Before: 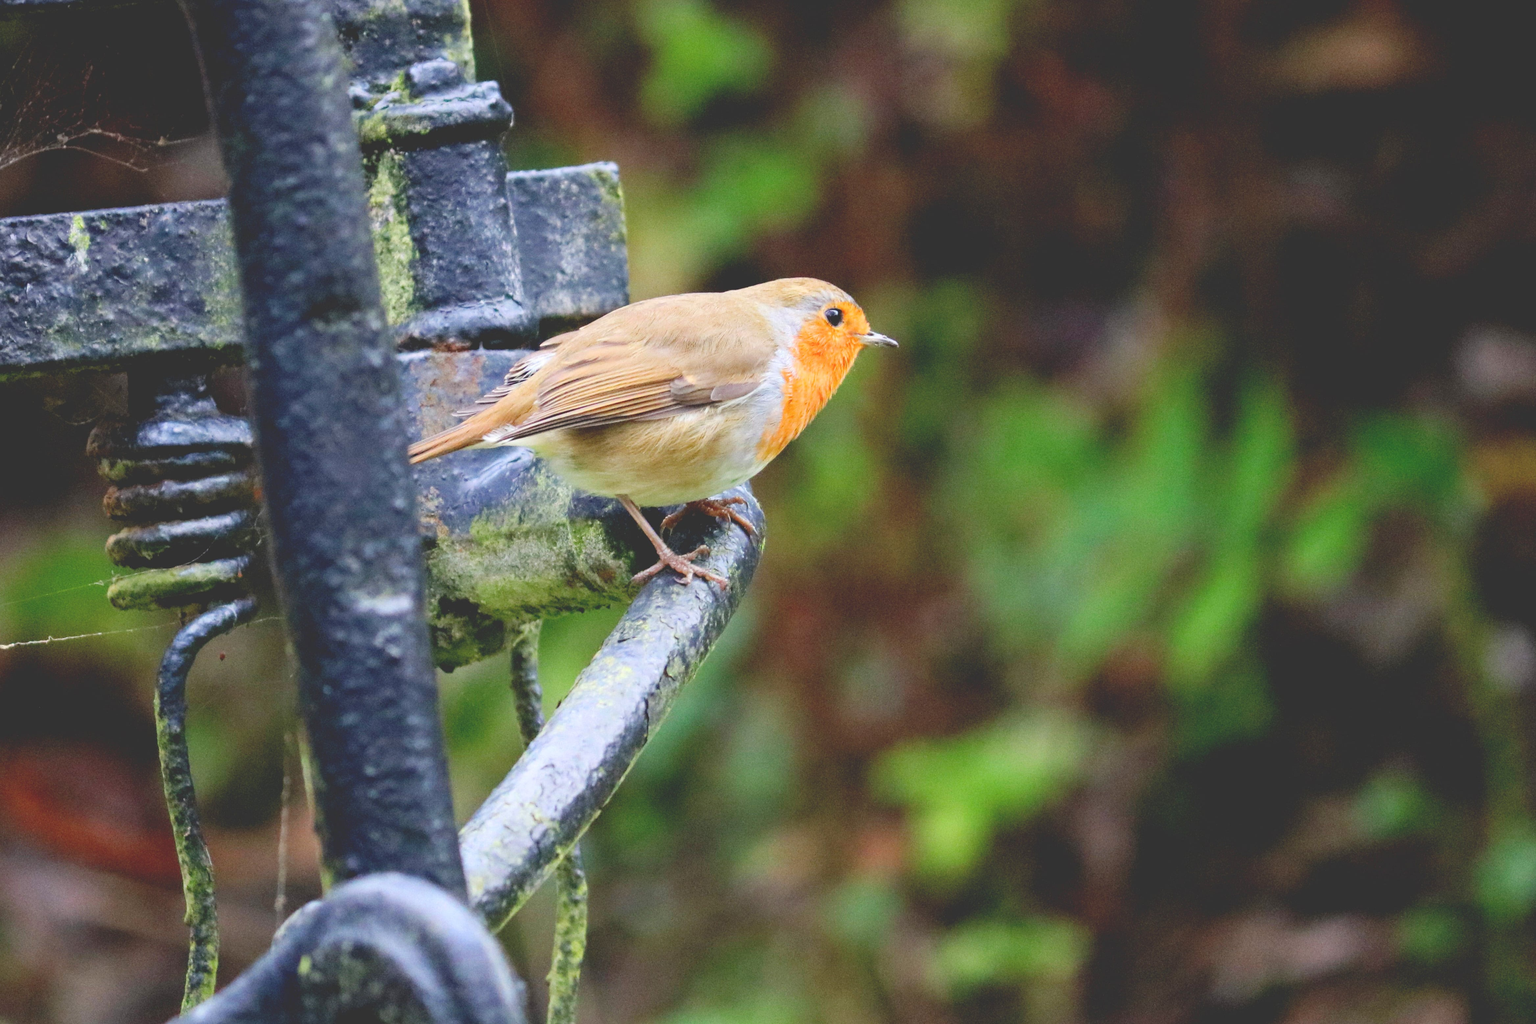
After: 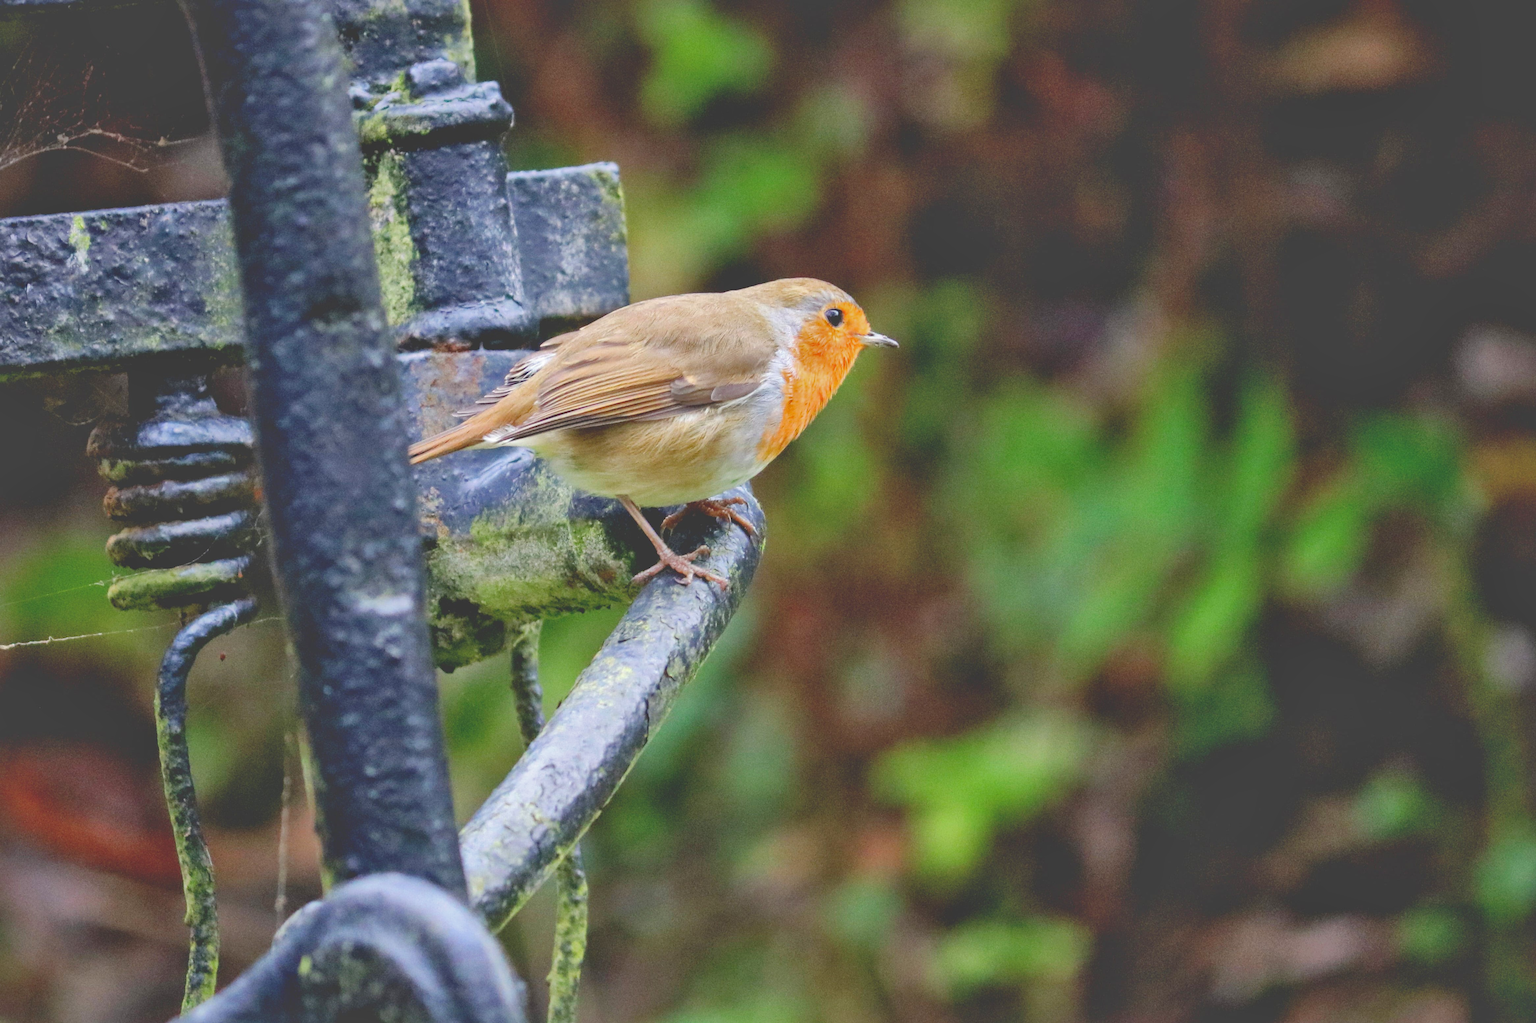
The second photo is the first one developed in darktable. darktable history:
shadows and highlights: highlights -60.04, highlights color adjustment 0.257%
